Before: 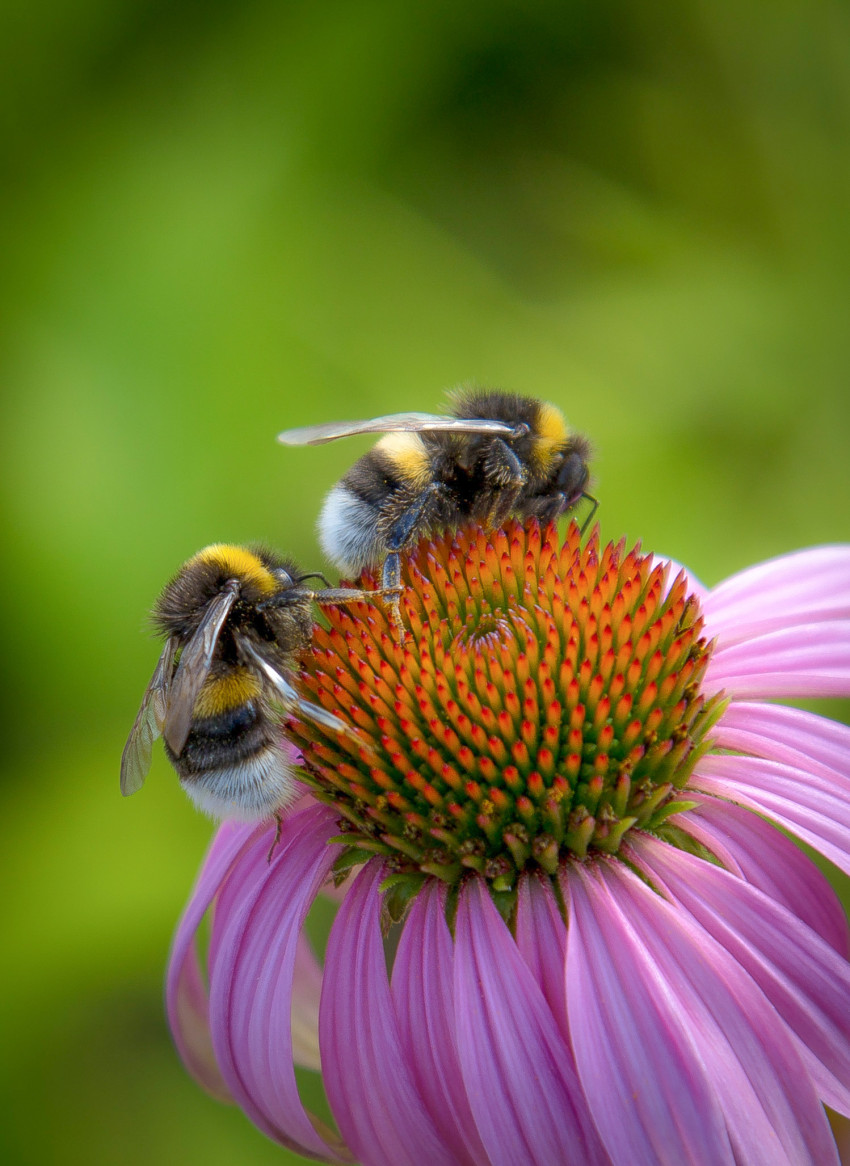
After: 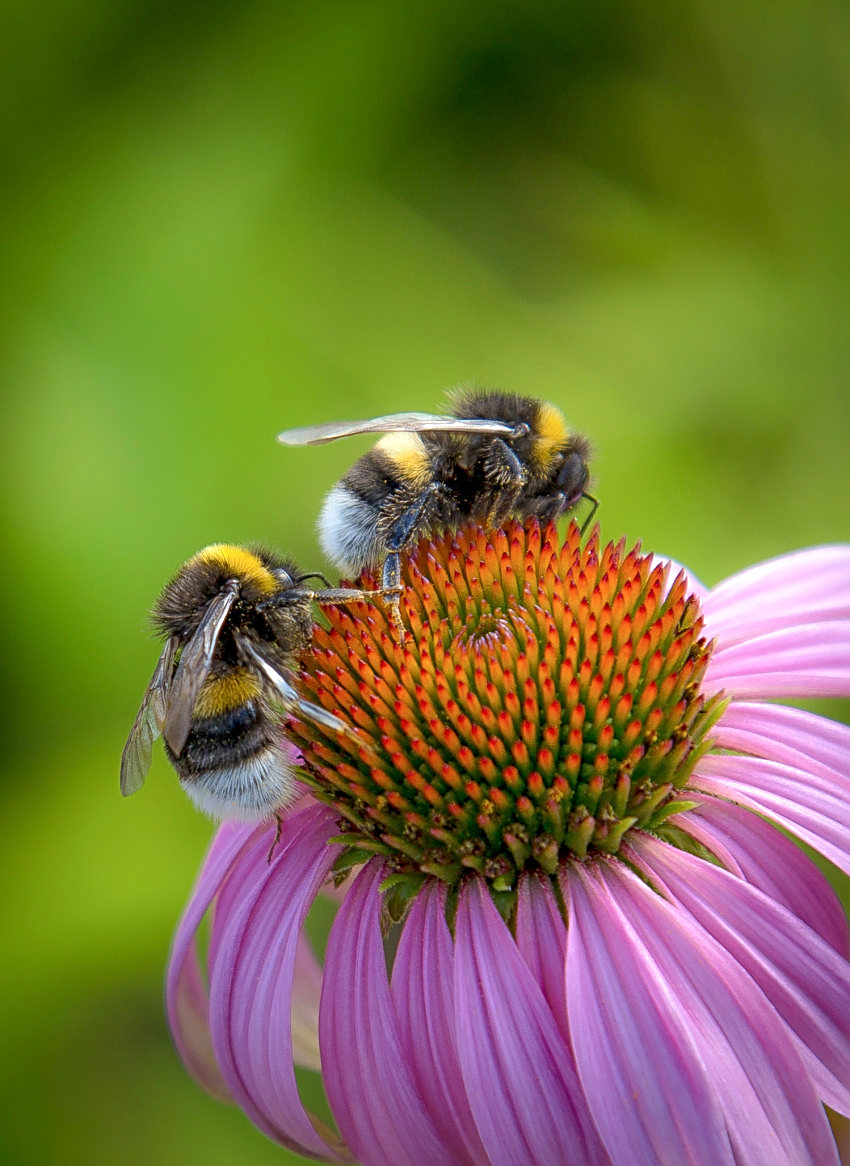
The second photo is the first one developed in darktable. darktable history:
sharpen: radius 3.119
exposure: exposure 0.131 EV, compensate highlight preservation false
